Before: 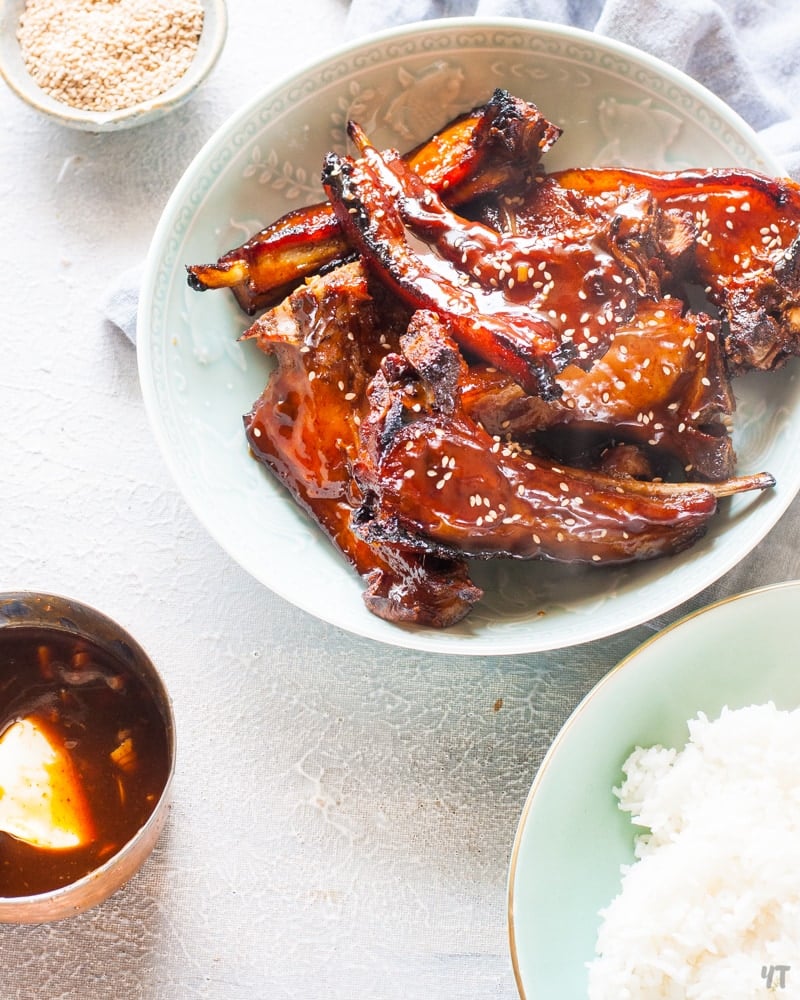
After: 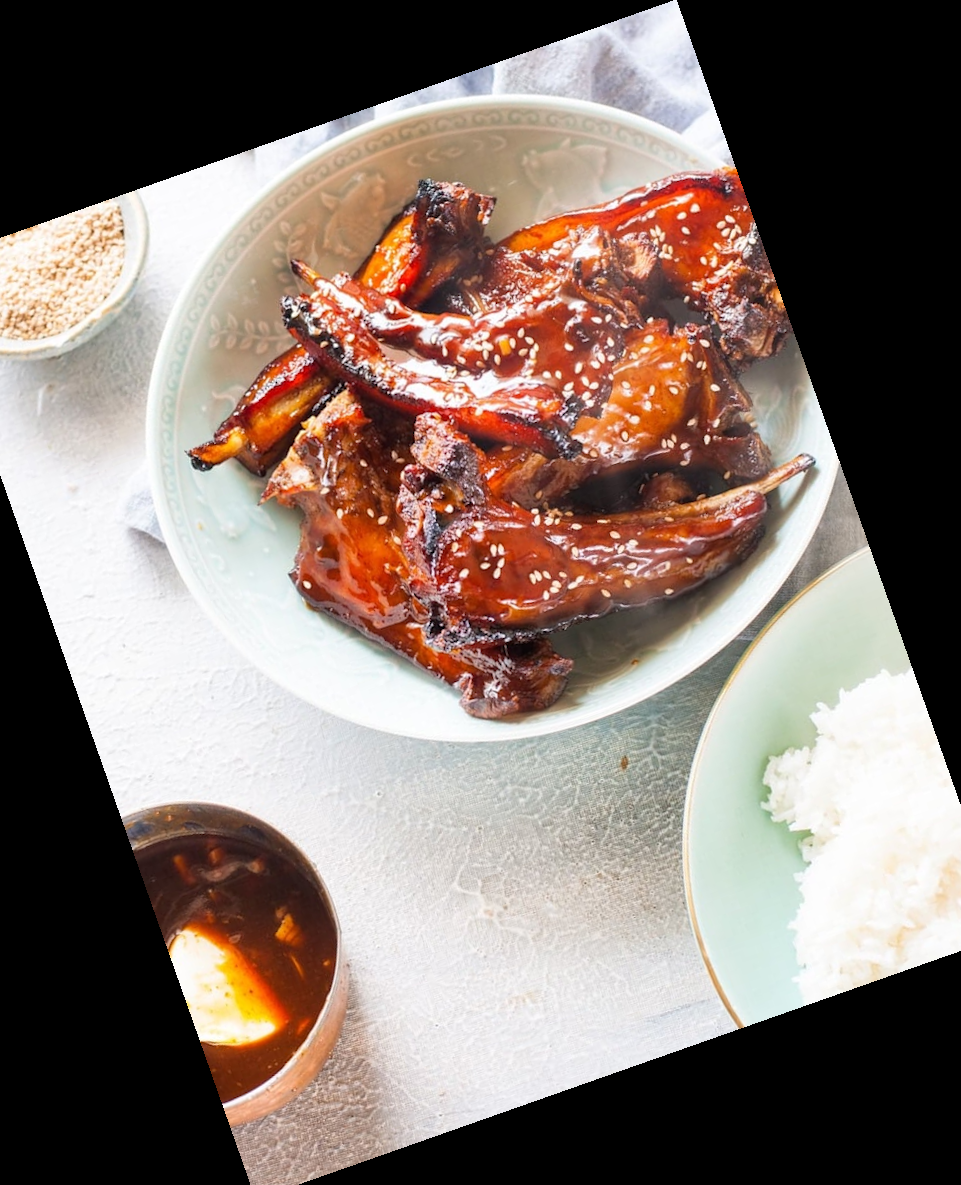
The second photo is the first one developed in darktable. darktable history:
crop and rotate: angle 19.43°, left 6.812%, right 4.125%, bottom 1.087%
rotate and perspective: rotation 0.192°, lens shift (horizontal) -0.015, crop left 0.005, crop right 0.996, crop top 0.006, crop bottom 0.99
